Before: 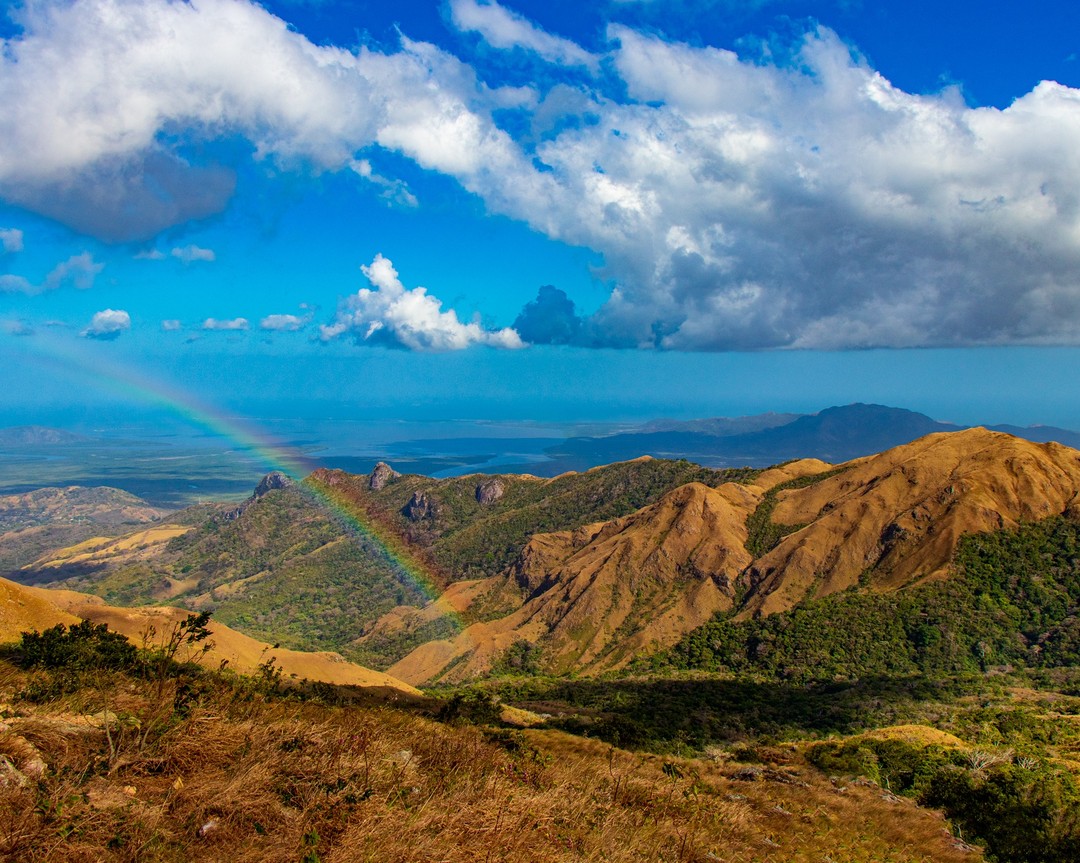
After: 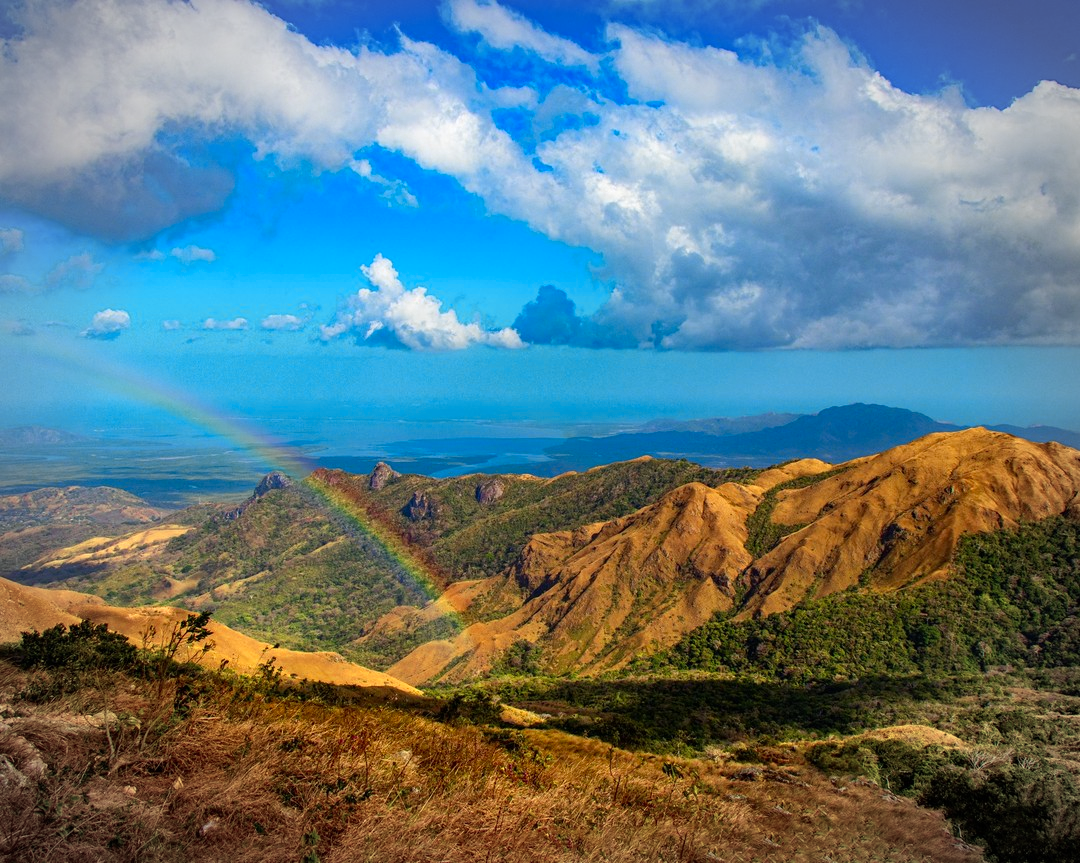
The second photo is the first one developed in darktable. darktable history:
vignetting: automatic ratio true
color zones: curves: ch0 [(0.004, 0.305) (0.261, 0.623) (0.389, 0.399) (0.708, 0.571) (0.947, 0.34)]; ch1 [(0.025, 0.645) (0.229, 0.584) (0.326, 0.551) (0.484, 0.262) (0.757, 0.643)]
